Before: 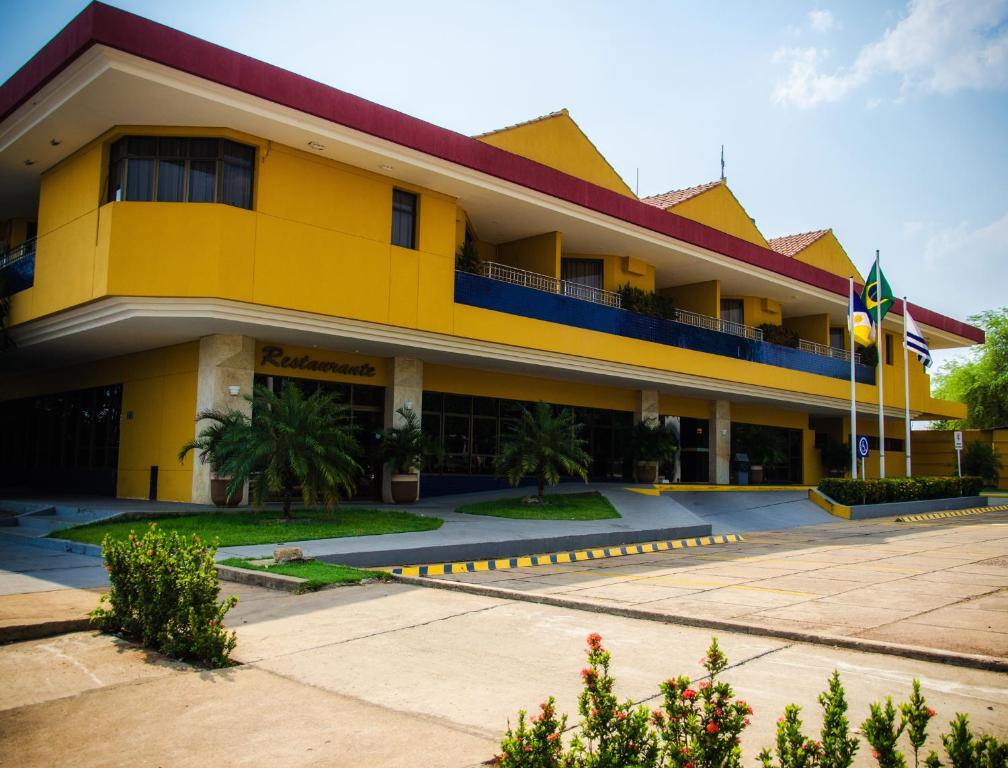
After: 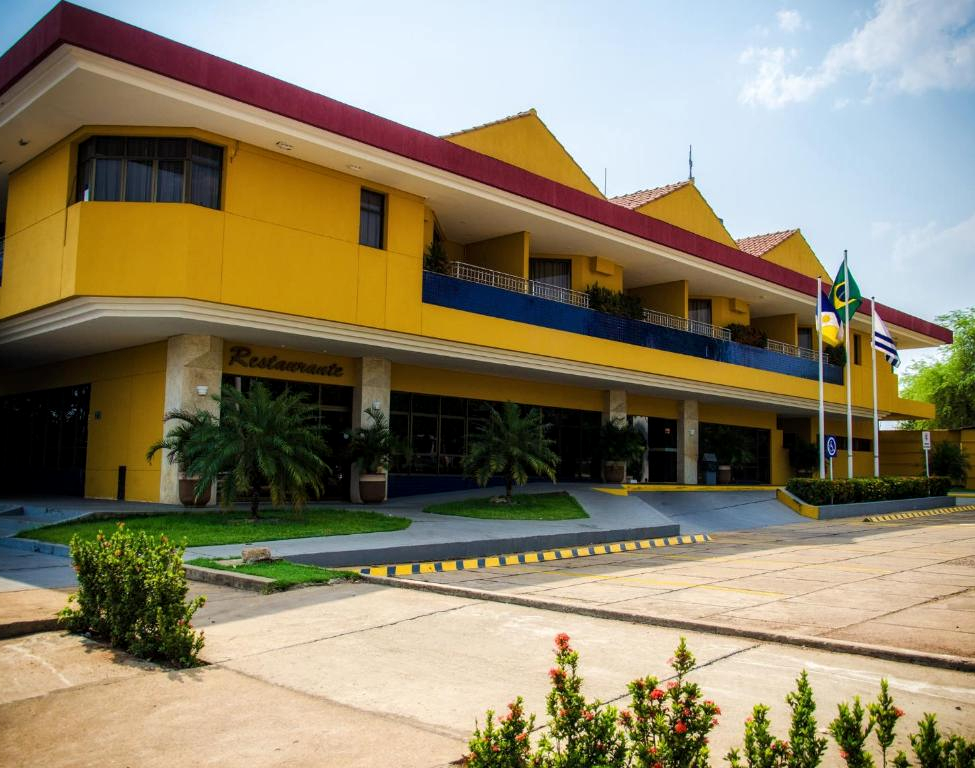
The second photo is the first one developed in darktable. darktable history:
crop and rotate: left 3.238%
local contrast: highlights 100%, shadows 100%, detail 120%, midtone range 0.2
